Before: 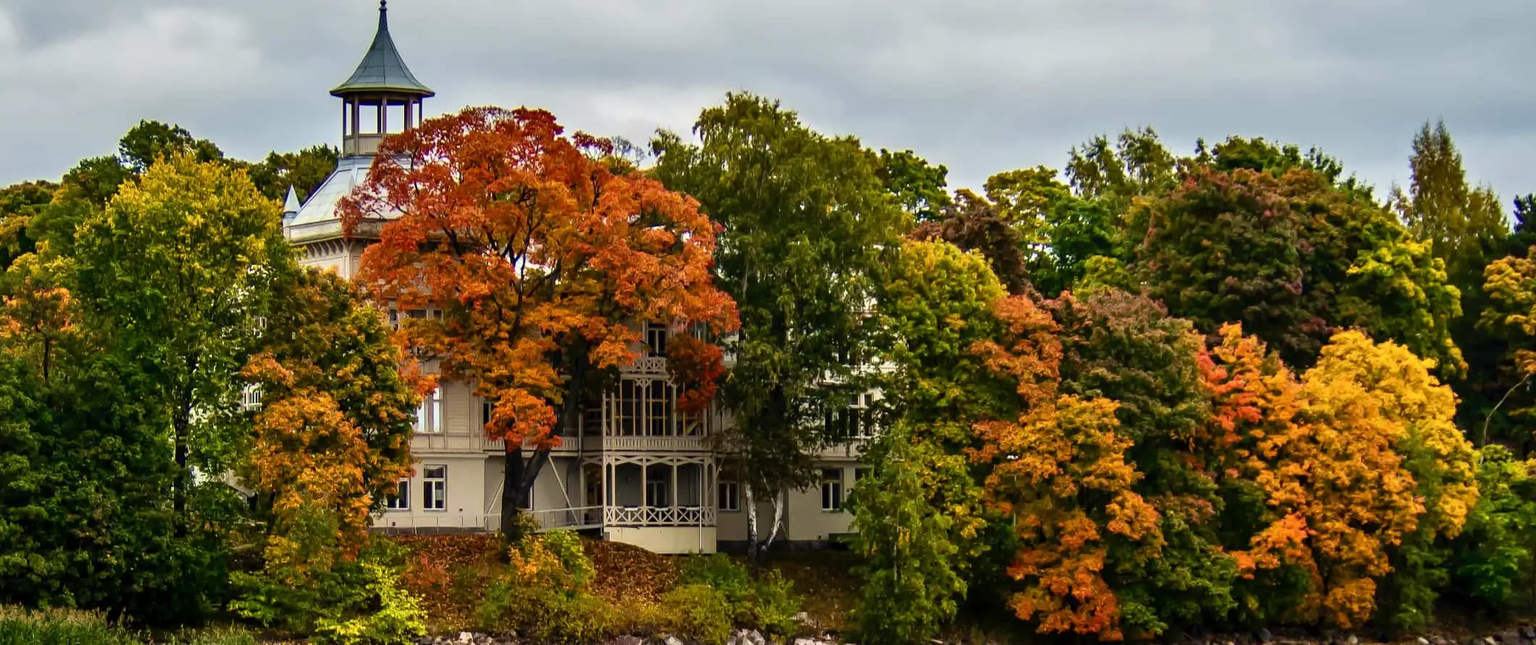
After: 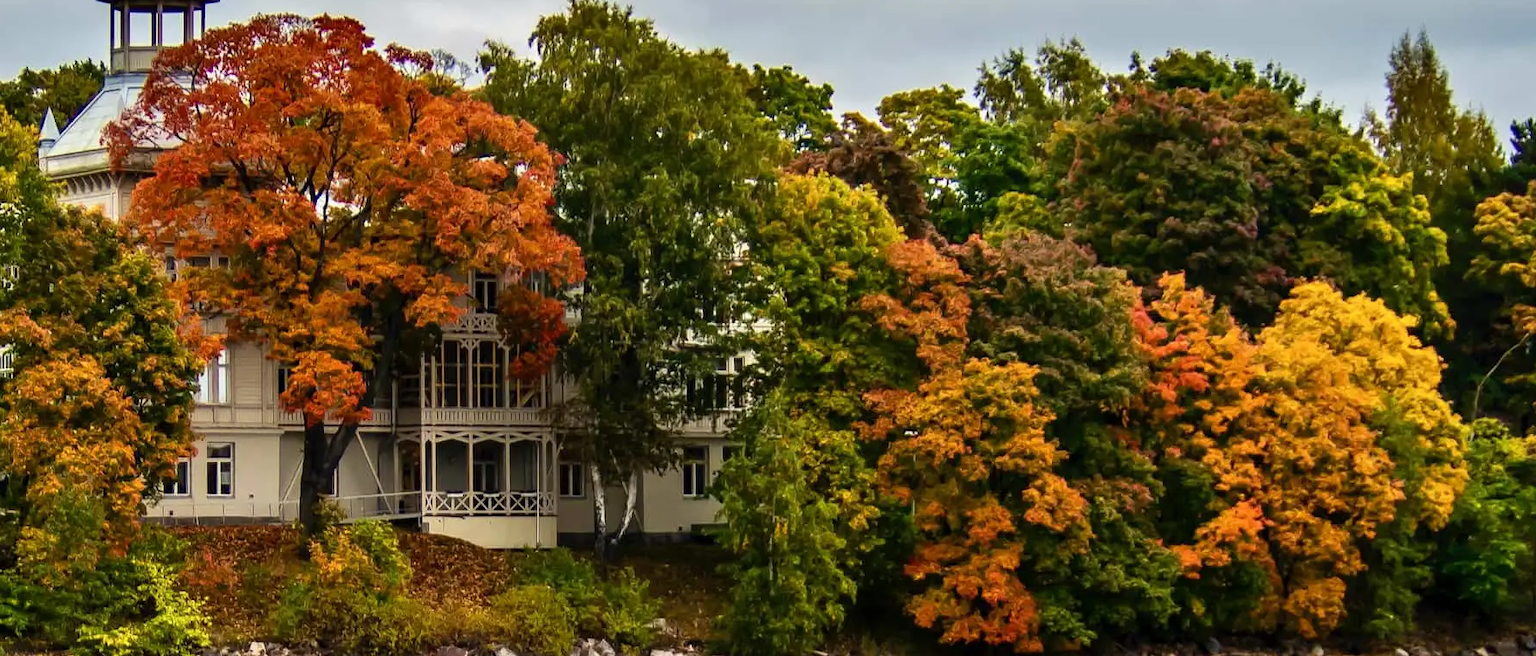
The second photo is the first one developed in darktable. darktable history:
crop: left 16.366%, top 14.732%
